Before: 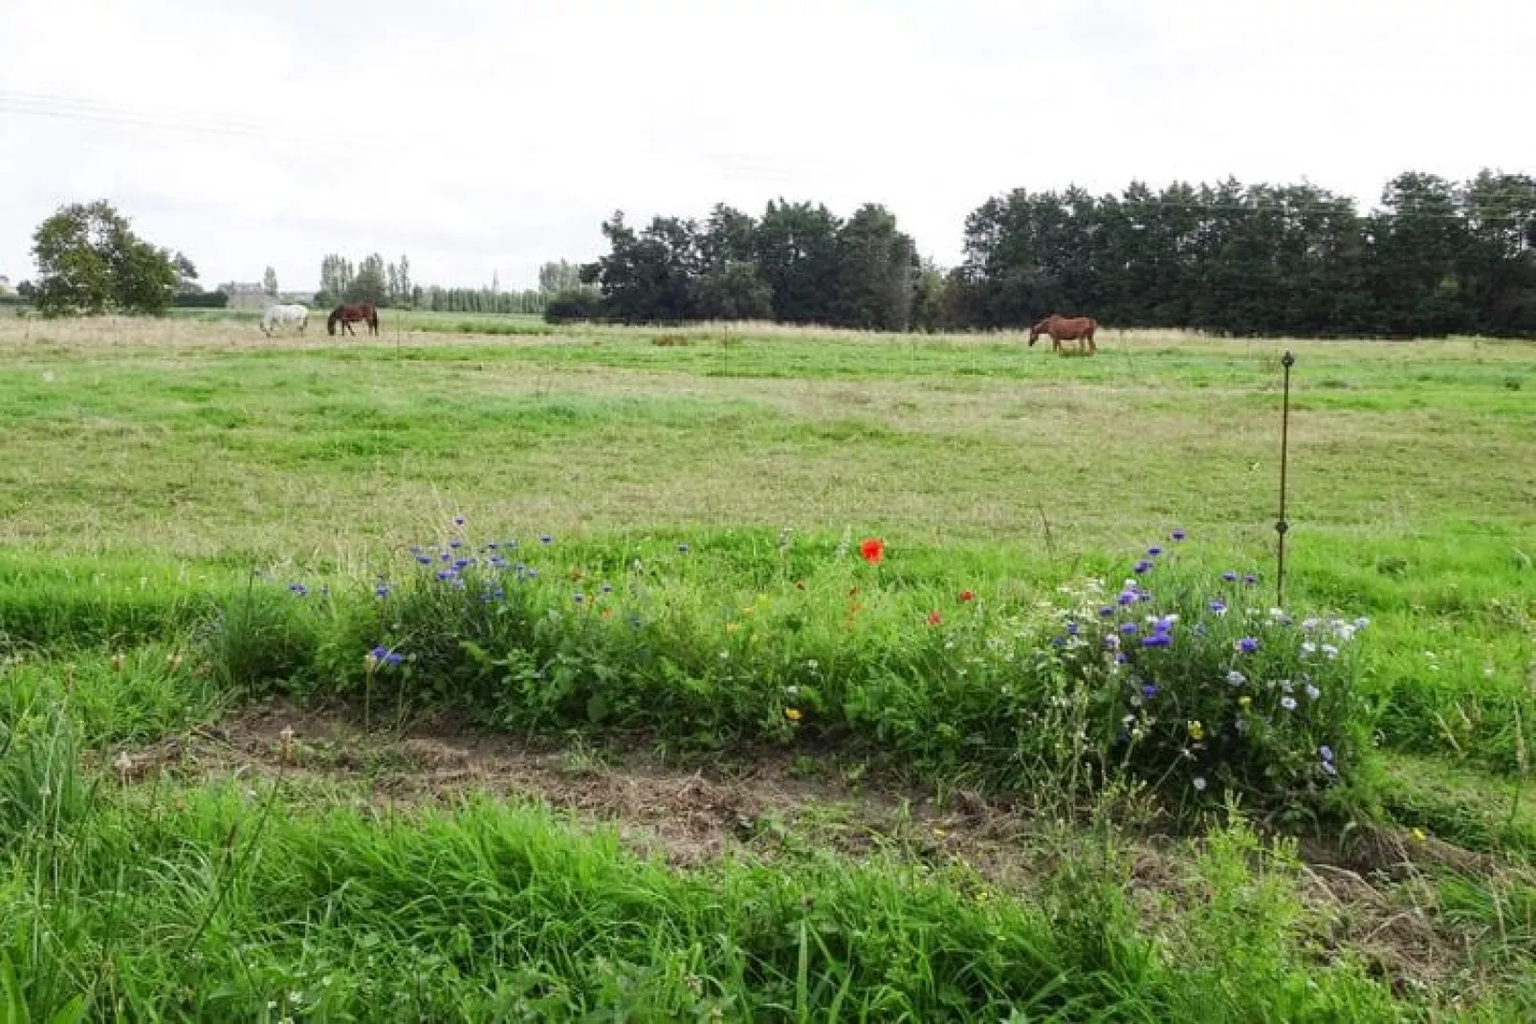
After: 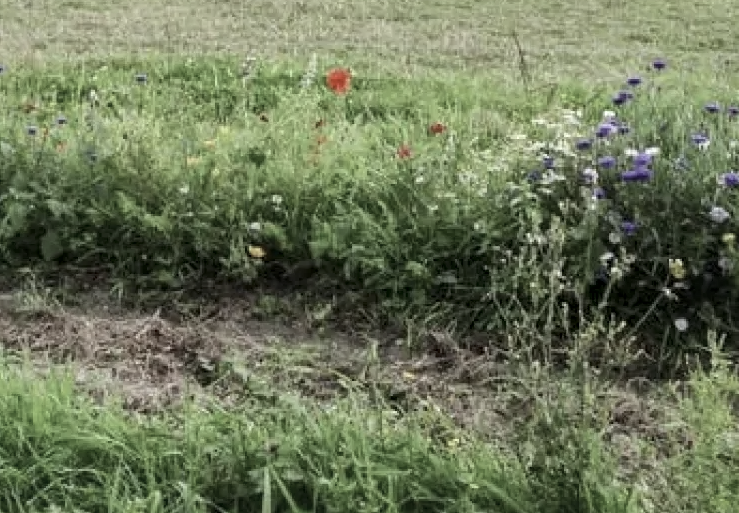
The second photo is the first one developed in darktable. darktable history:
color zones: curves: ch1 [(0, 0.292) (0.001, 0.292) (0.2, 0.264) (0.4, 0.248) (0.6, 0.248) (0.8, 0.264) (0.999, 0.292) (1, 0.292)]
crop: left 35.725%, top 46.232%, right 18.211%, bottom 5.832%
haze removal: strength 0.019, distance 0.252, compatibility mode true
local contrast: mode bilateral grid, contrast 20, coarseness 49, detail 139%, midtone range 0.2
